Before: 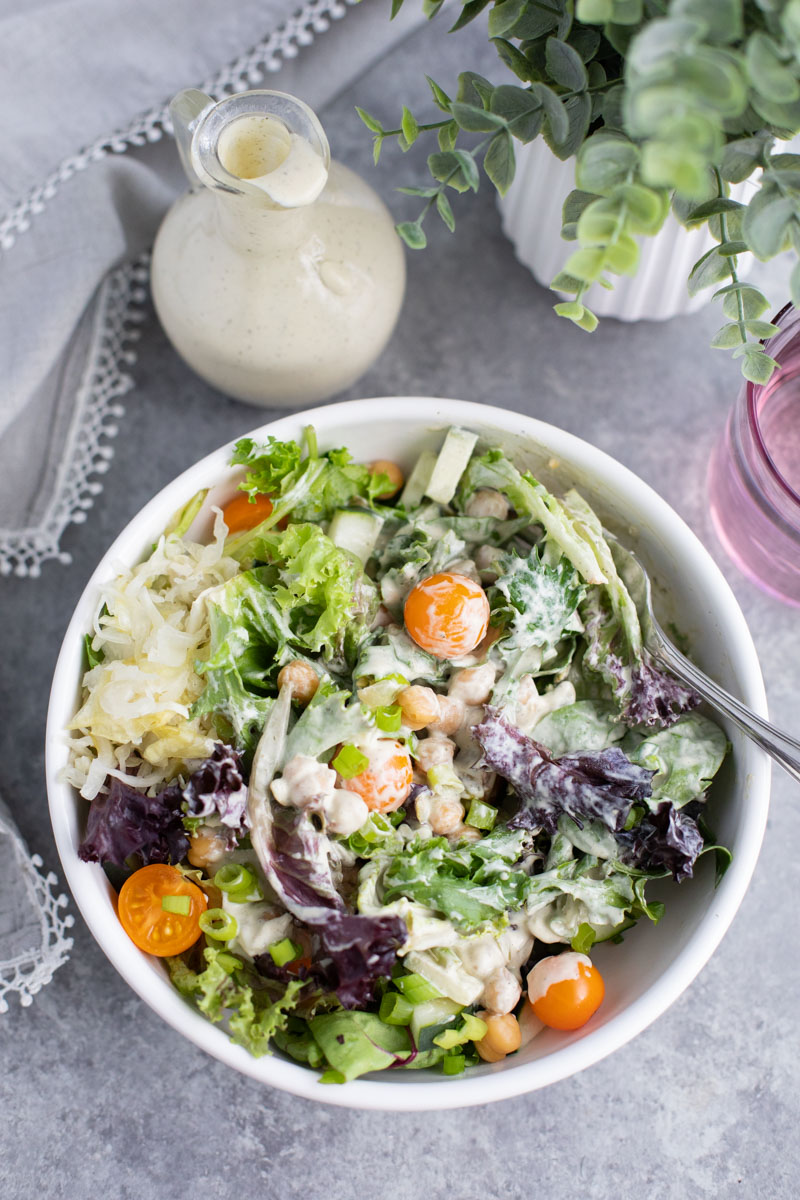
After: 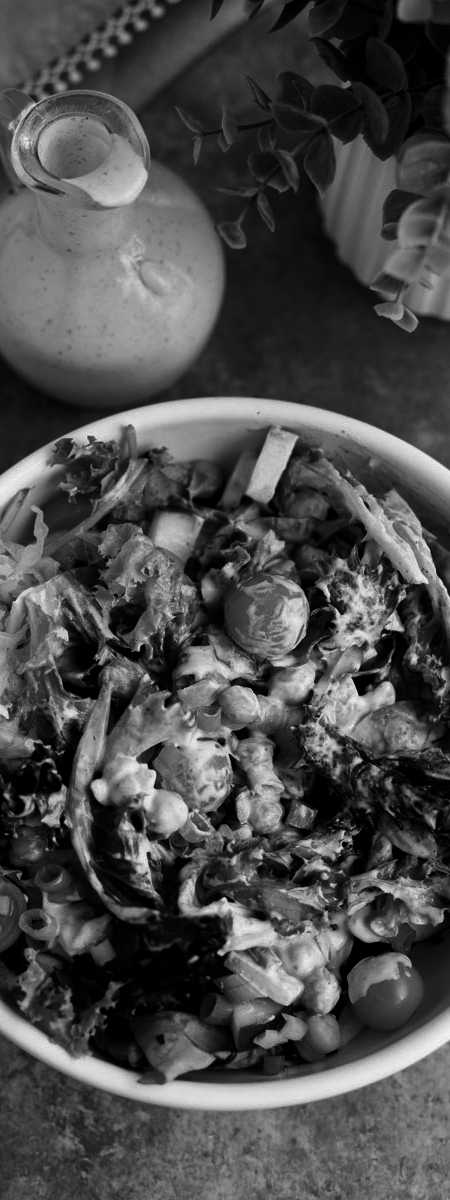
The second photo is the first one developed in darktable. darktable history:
contrast brightness saturation: brightness -1, saturation 1
monochrome: on, module defaults
crop and rotate: left 22.516%, right 21.234%
